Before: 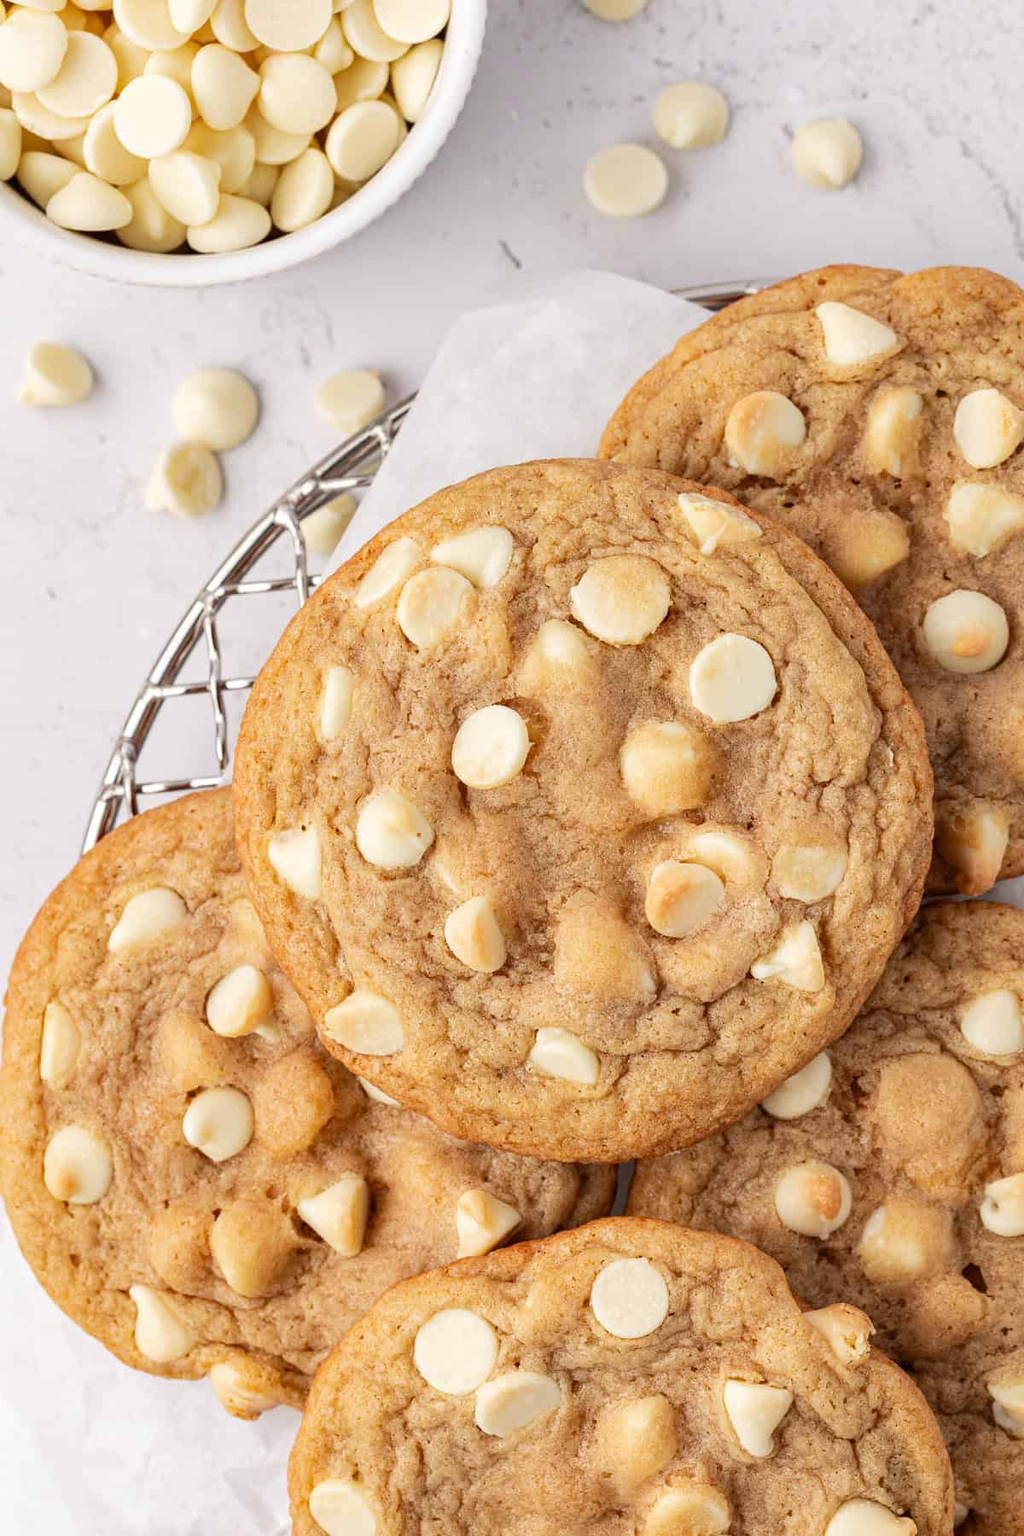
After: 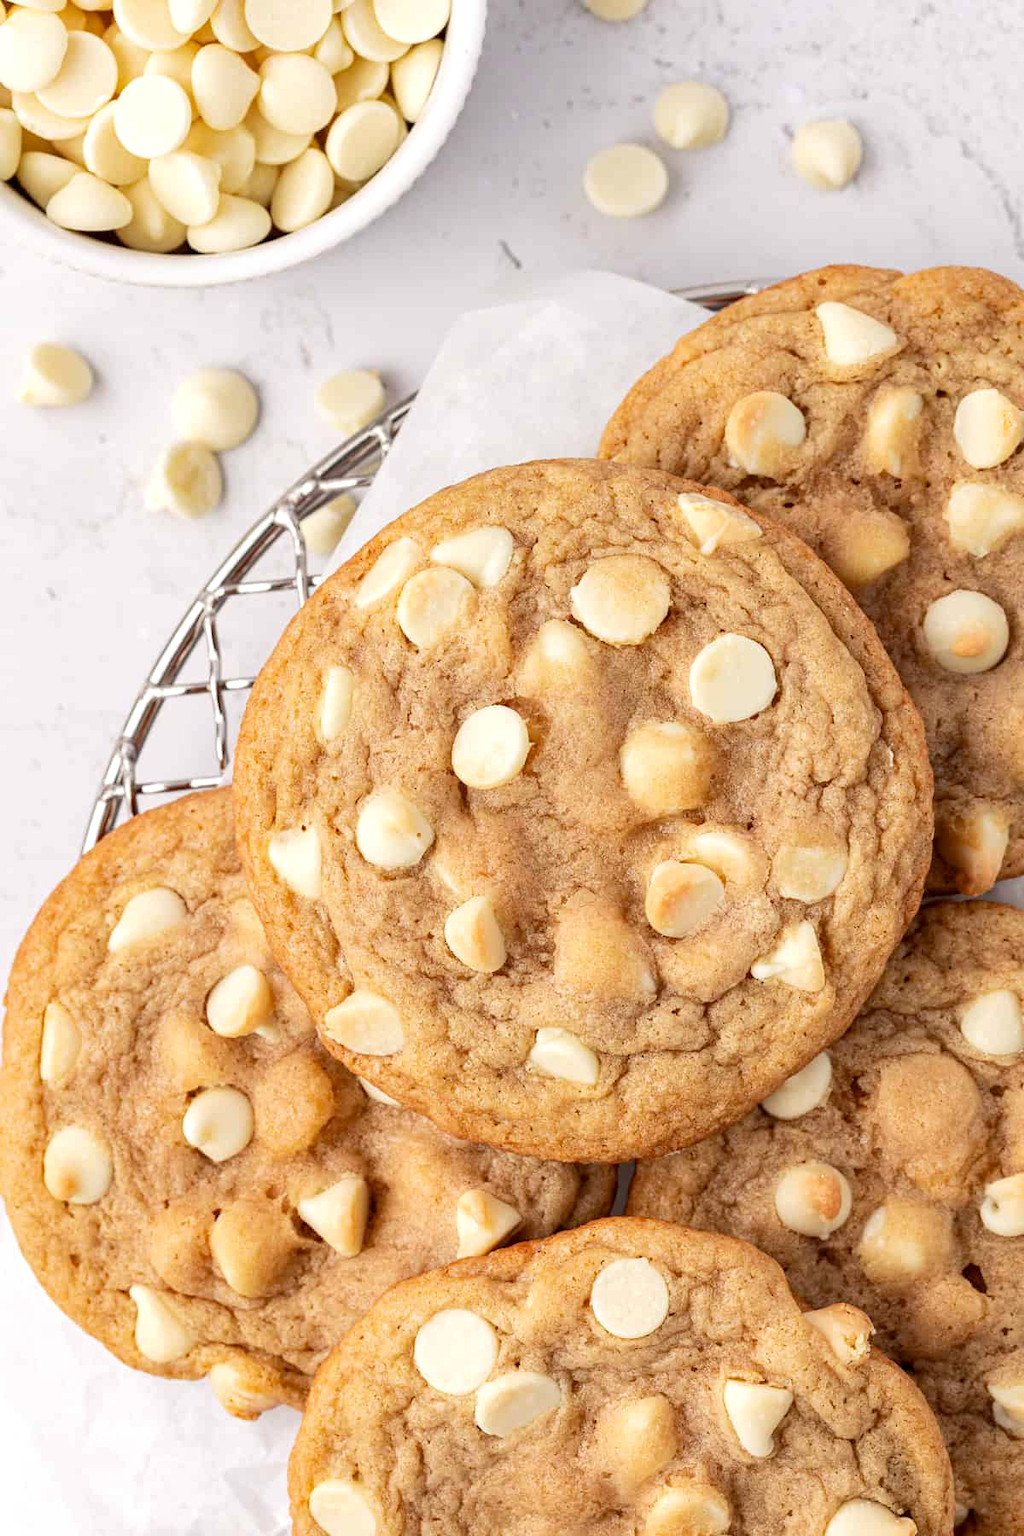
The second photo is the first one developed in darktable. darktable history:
exposure: black level correction 0.002, exposure 0.147 EV, compensate highlight preservation false
